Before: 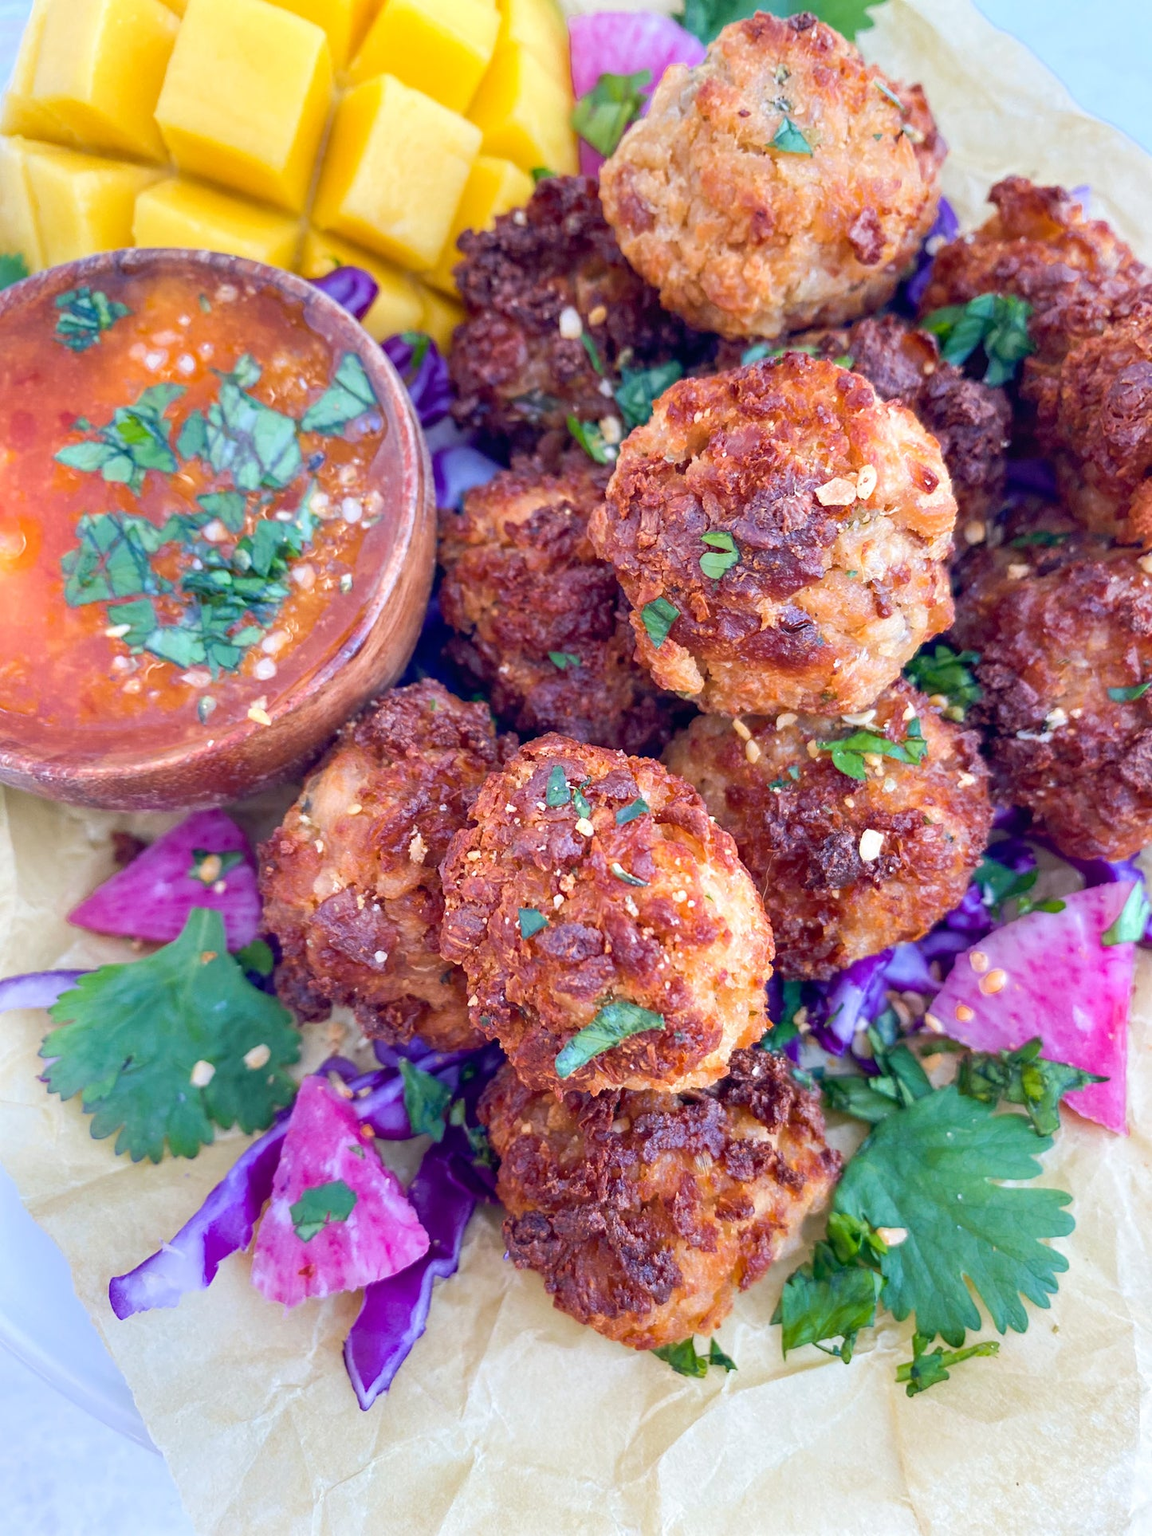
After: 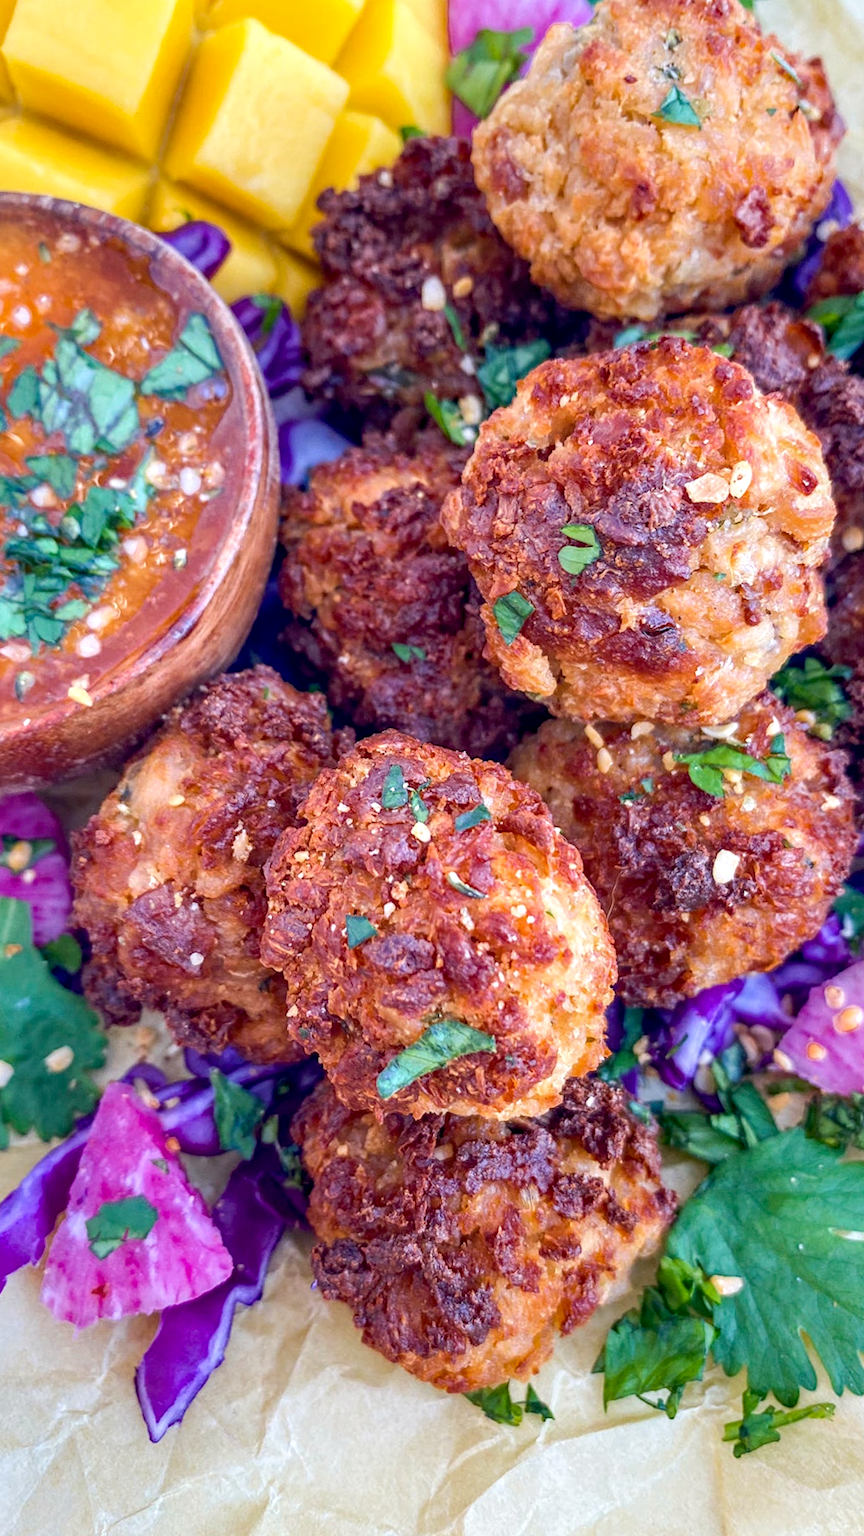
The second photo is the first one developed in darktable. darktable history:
crop and rotate: angle -2.93°, left 14.06%, top 0.036%, right 10.971%, bottom 0.034%
local contrast: on, module defaults
haze removal: compatibility mode true, adaptive false
